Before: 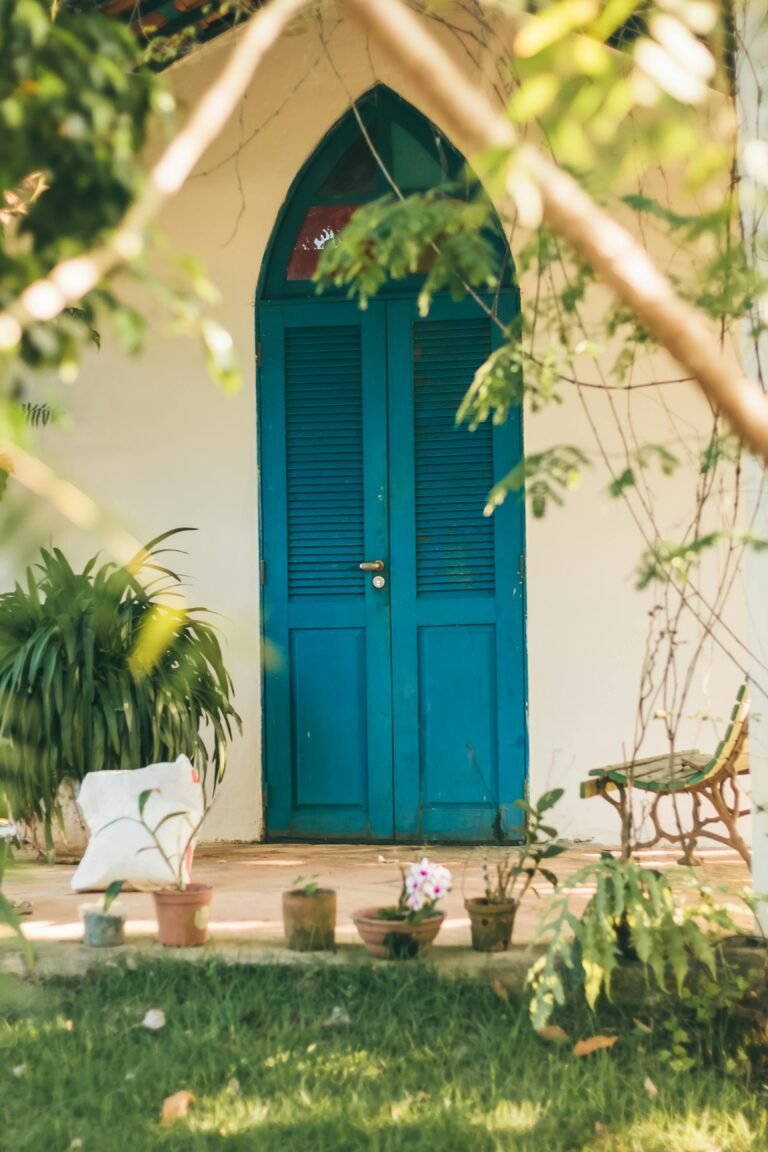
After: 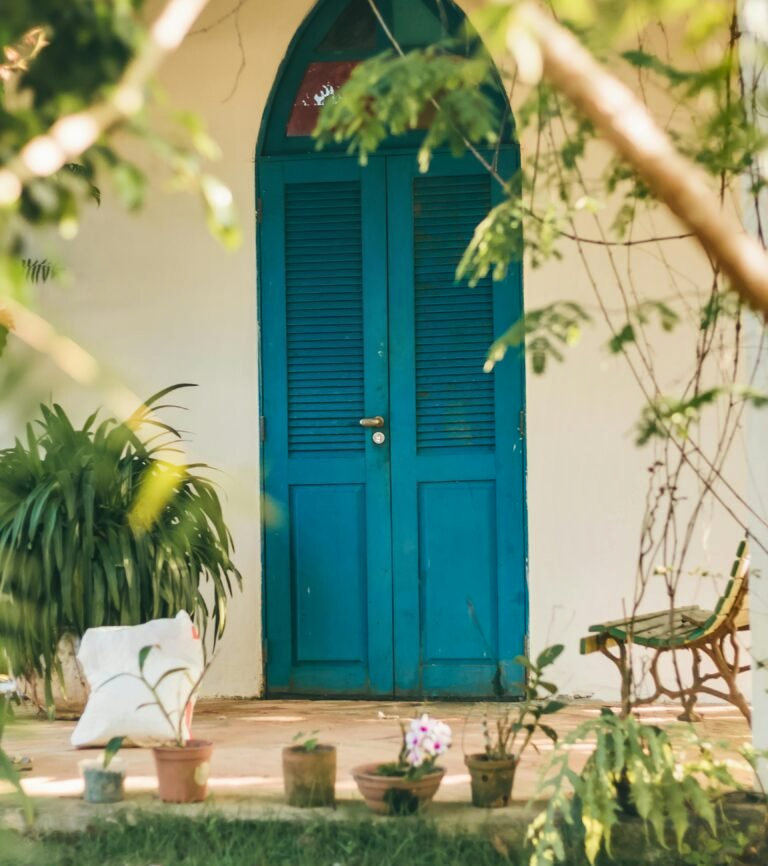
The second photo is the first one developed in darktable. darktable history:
crop and rotate: top 12.515%, bottom 12.298%
shadows and highlights: soften with gaussian
